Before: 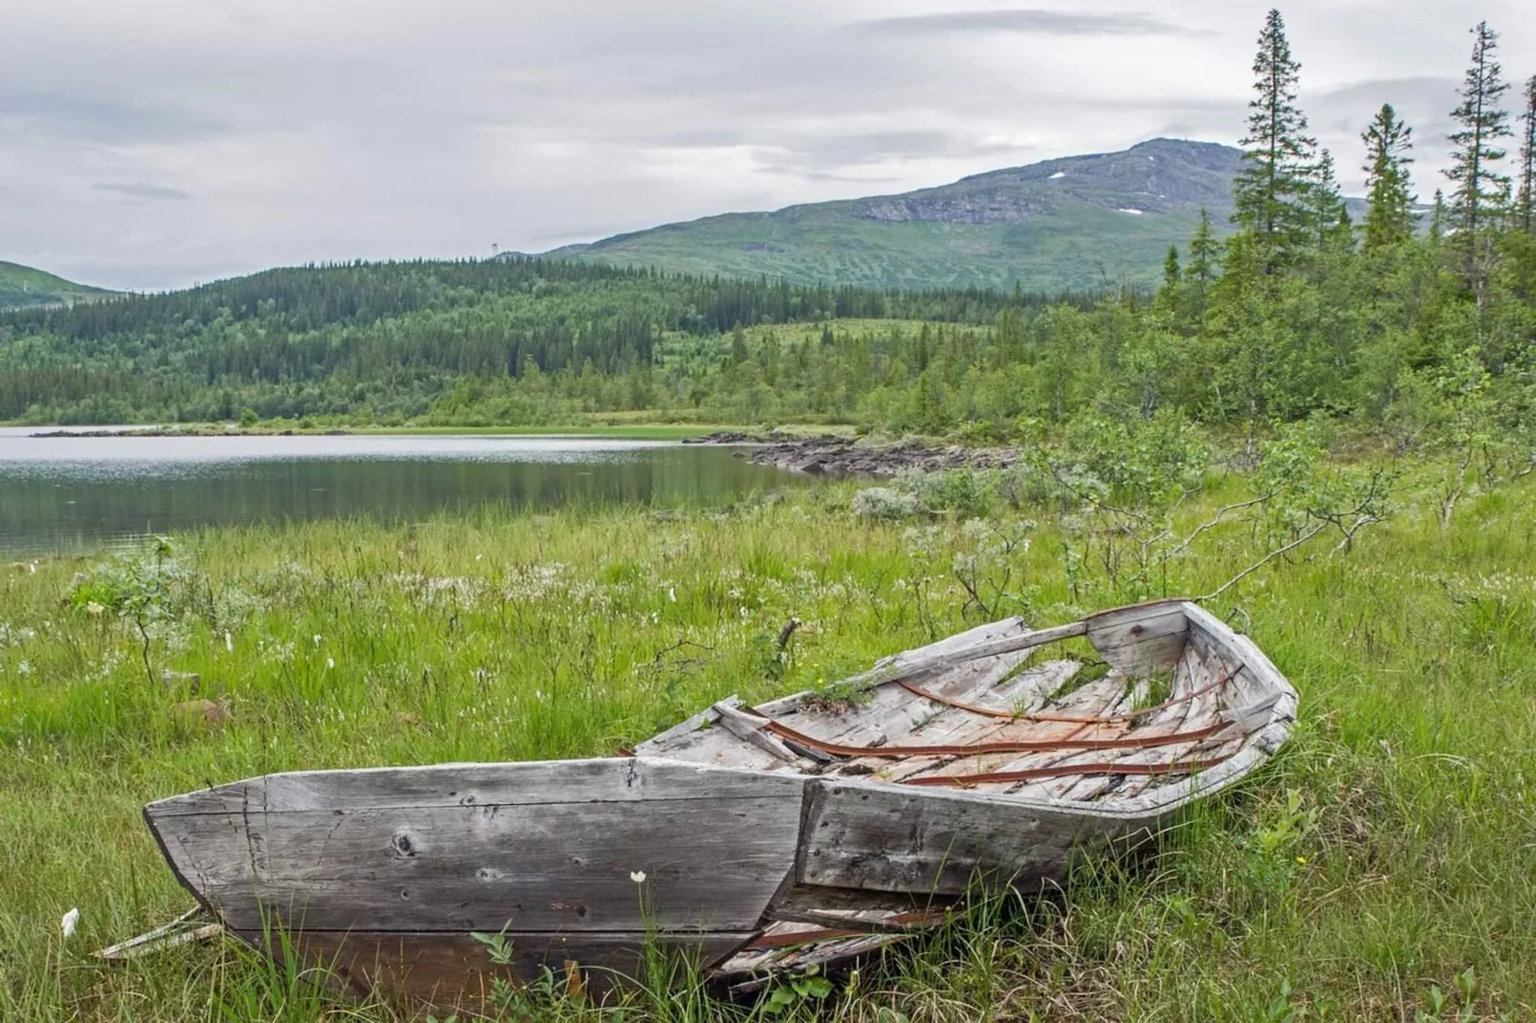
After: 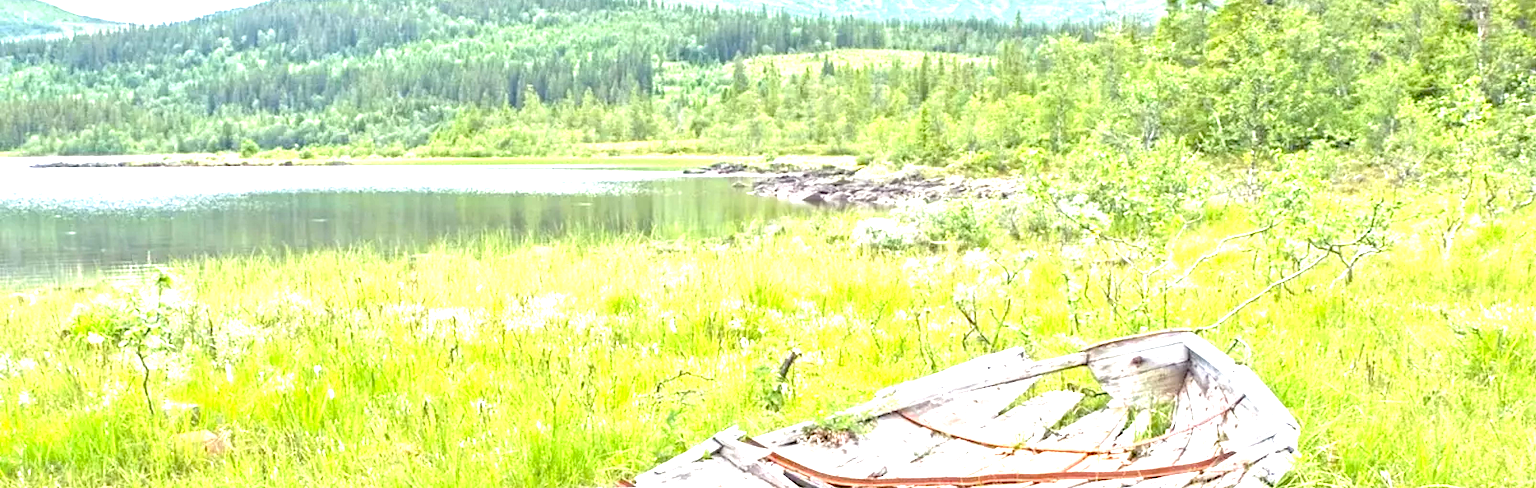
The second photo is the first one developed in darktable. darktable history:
crop and rotate: top 26.409%, bottom 25.844%
exposure: black level correction 0.005, exposure 2.067 EV, compensate highlight preservation false
